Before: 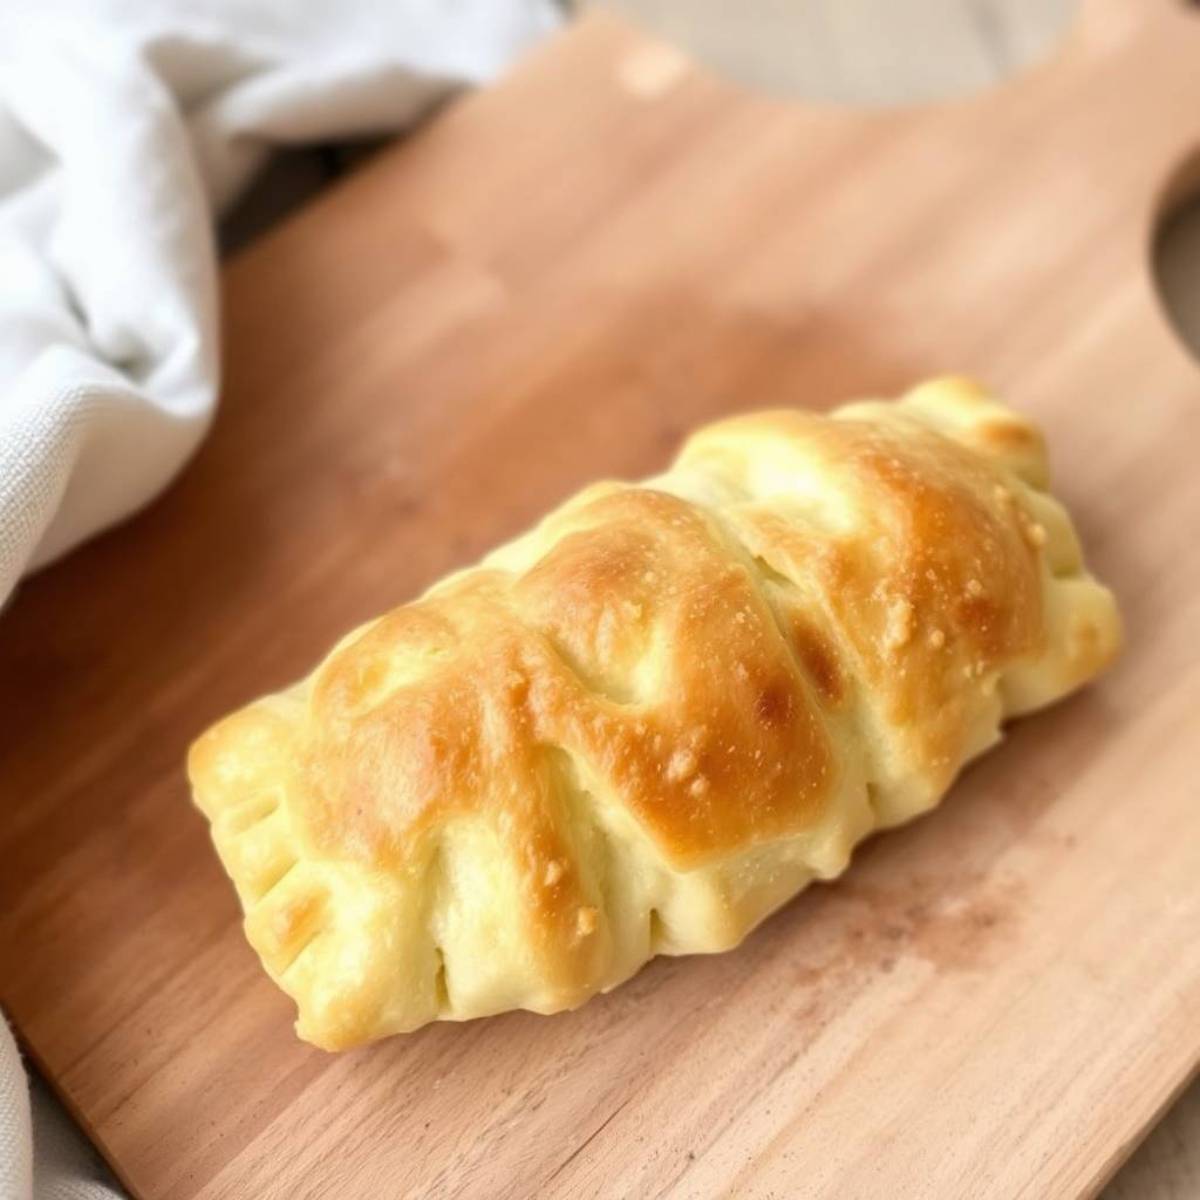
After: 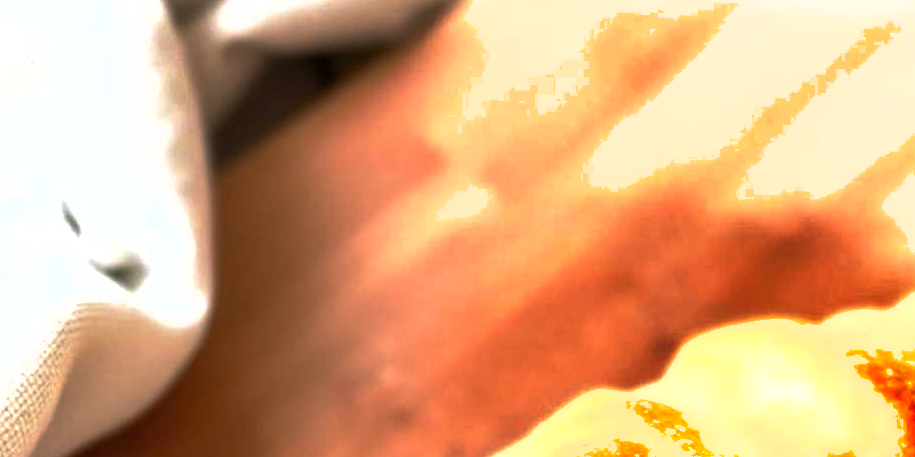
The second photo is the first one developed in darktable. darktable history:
crop: left 0.579%, top 7.627%, right 23.167%, bottom 54.275%
base curve: curves: ch0 [(0, 0) (0.595, 0.418) (1, 1)], preserve colors none
exposure: exposure 0.95 EV, compensate highlight preservation false
shadows and highlights: shadows 40, highlights -54, highlights color adjustment 46%, low approximation 0.01, soften with gaussian
